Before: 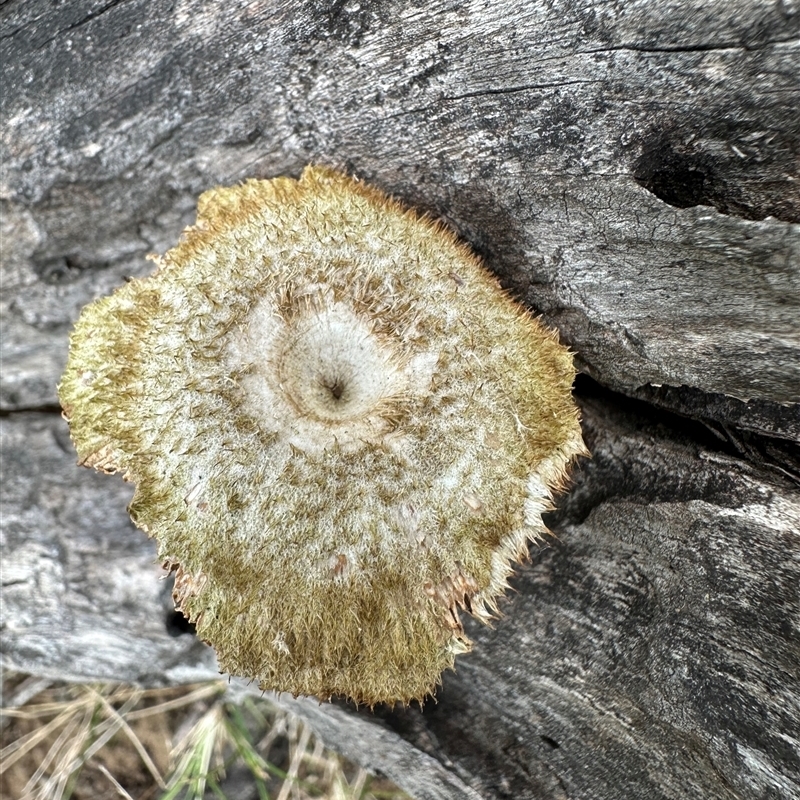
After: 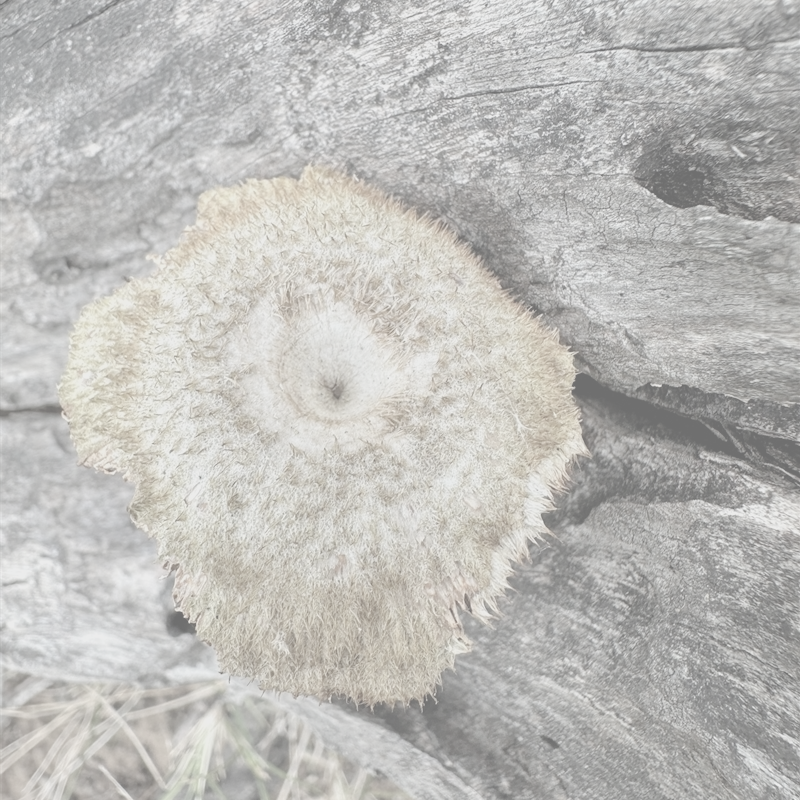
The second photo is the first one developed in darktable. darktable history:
contrast brightness saturation: contrast -0.307, brightness 0.734, saturation -0.767
